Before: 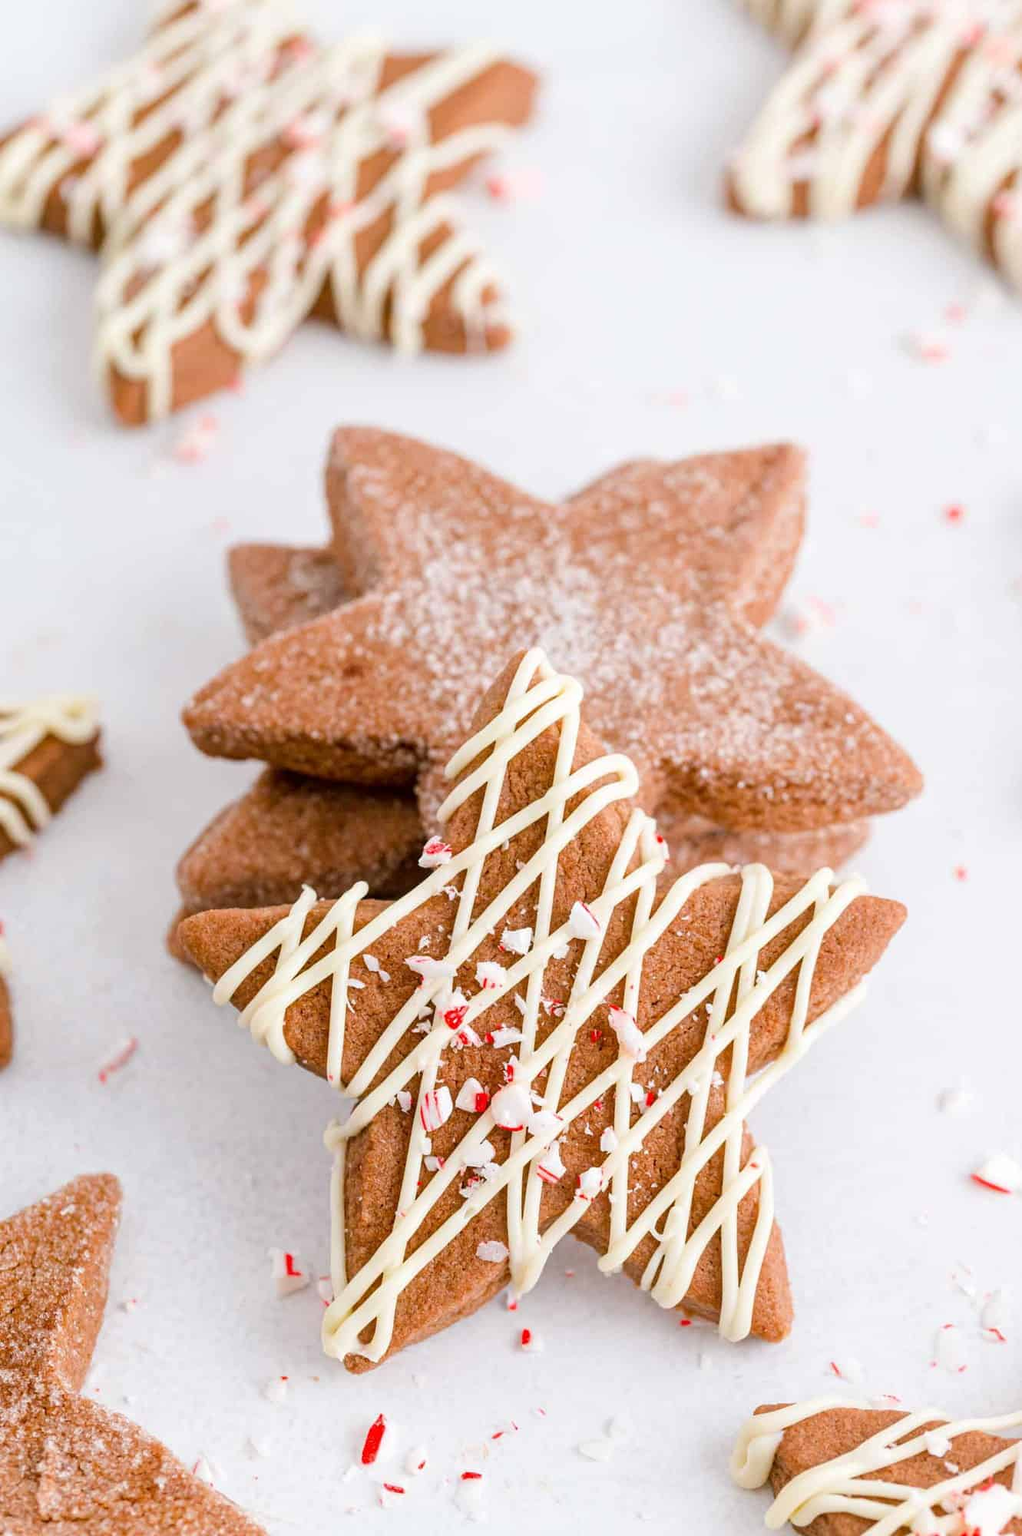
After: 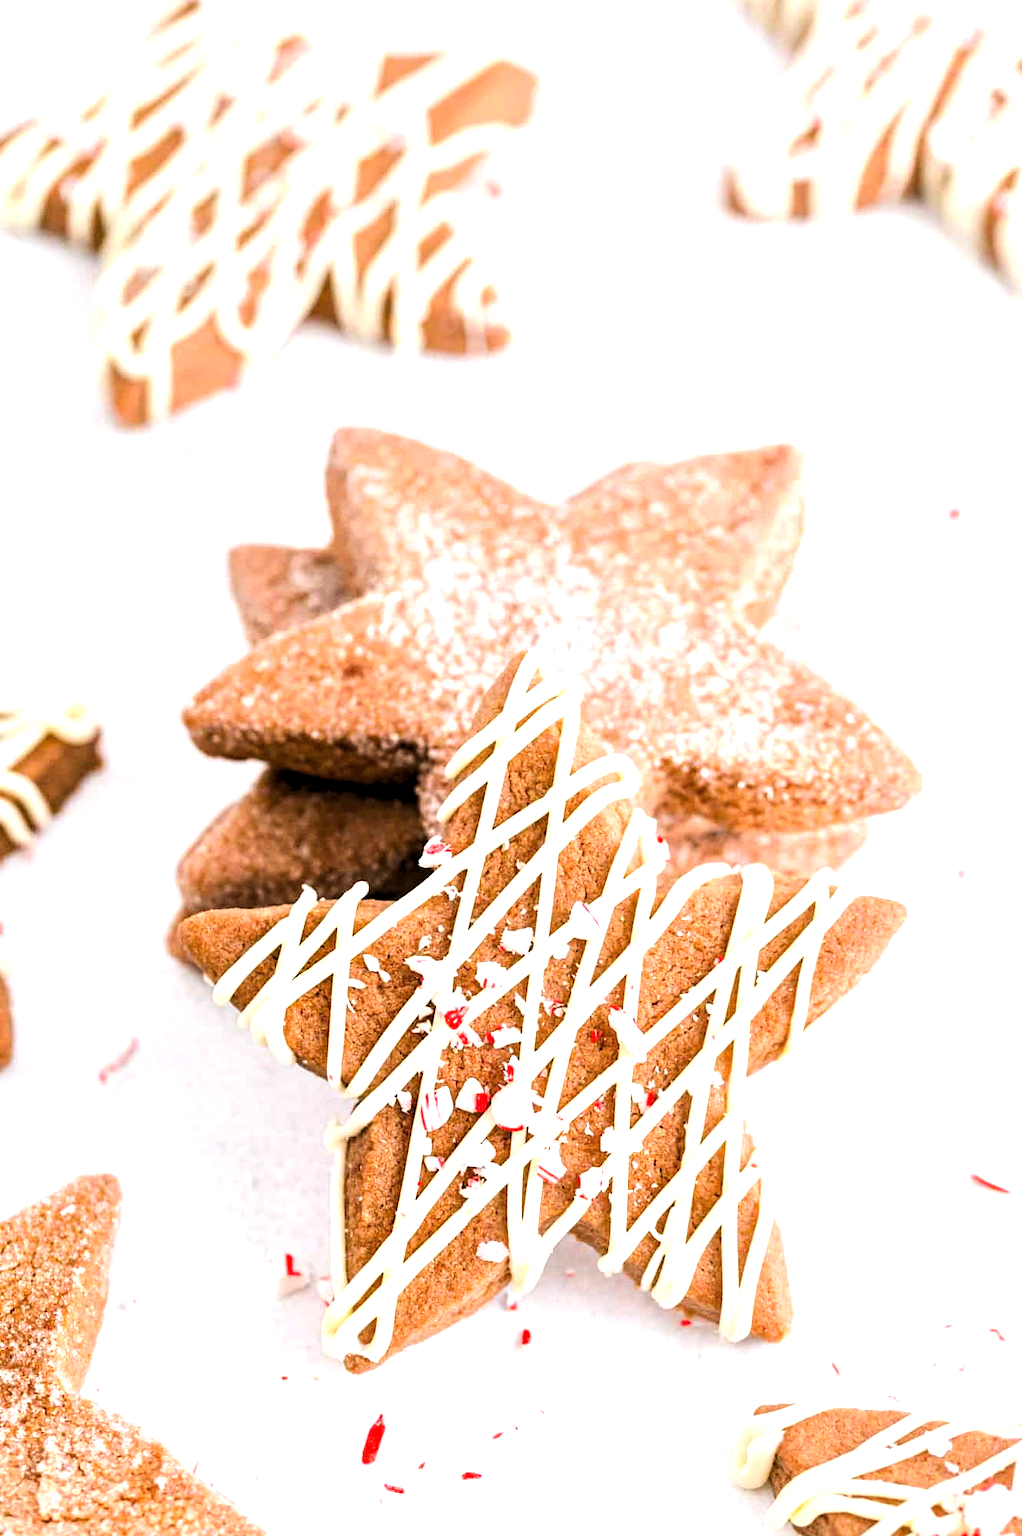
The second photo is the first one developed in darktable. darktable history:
base curve: preserve colors none
tone equalizer: -8 EV 0 EV, -7 EV -0.002 EV, -6 EV 0.003 EV, -5 EV -0.054 EV, -4 EV -0.103 EV, -3 EV -0.146 EV, -2 EV 0.212 EV, -1 EV 0.71 EV, +0 EV 0.507 EV
levels: black 0.063%, levels [0.062, 0.494, 0.925]
